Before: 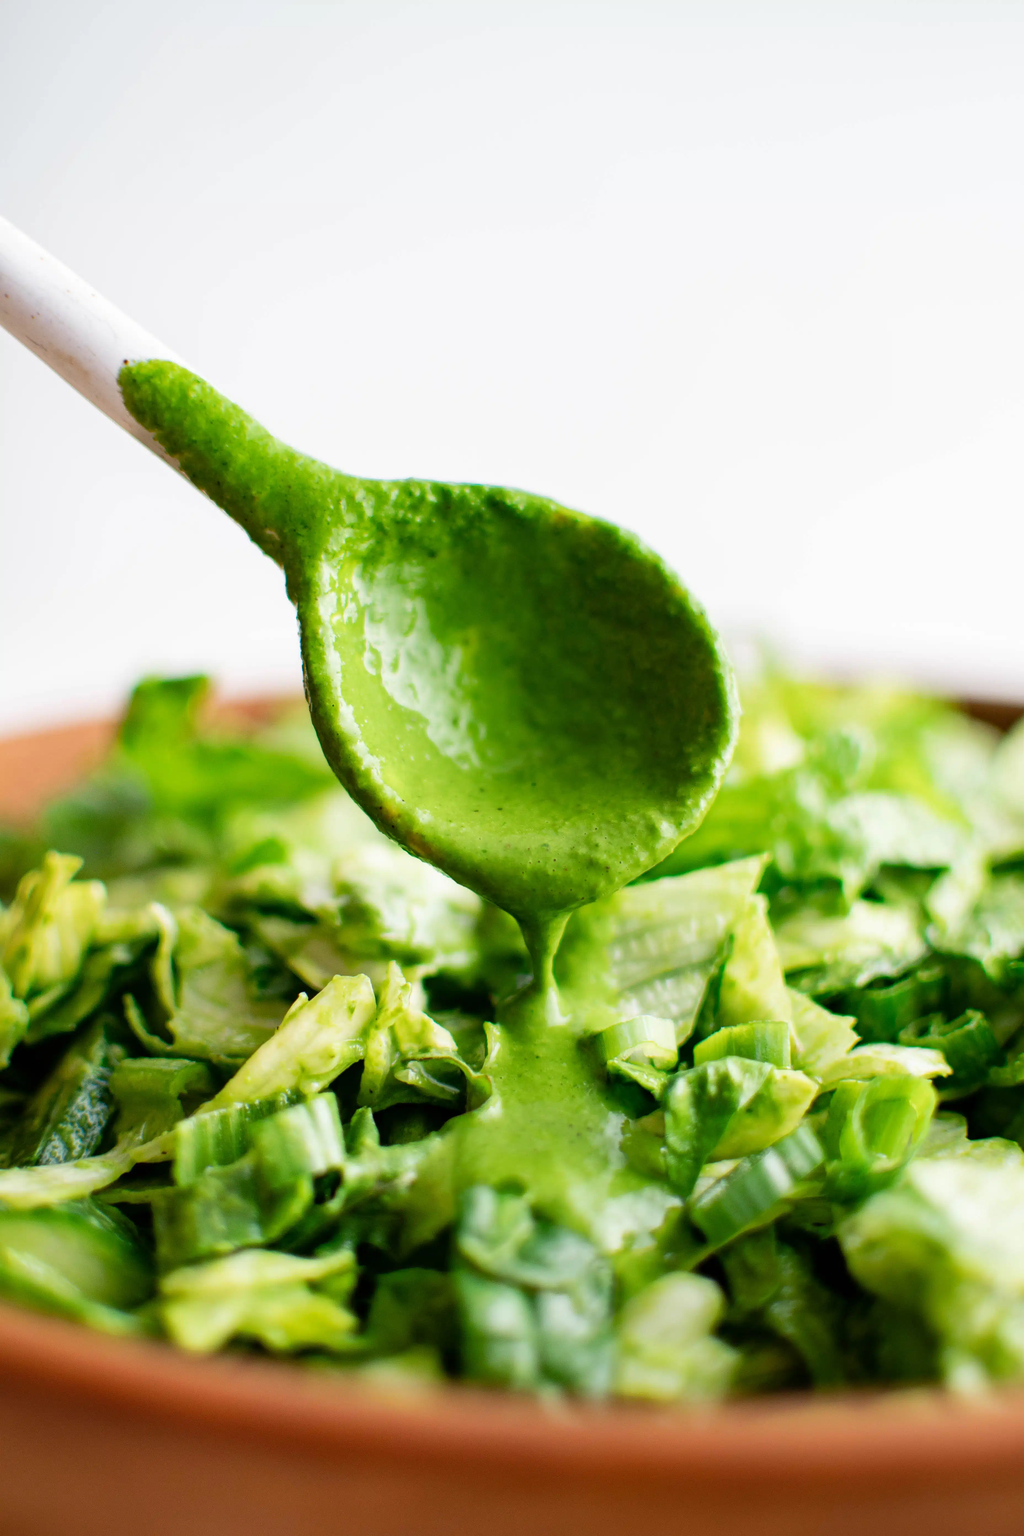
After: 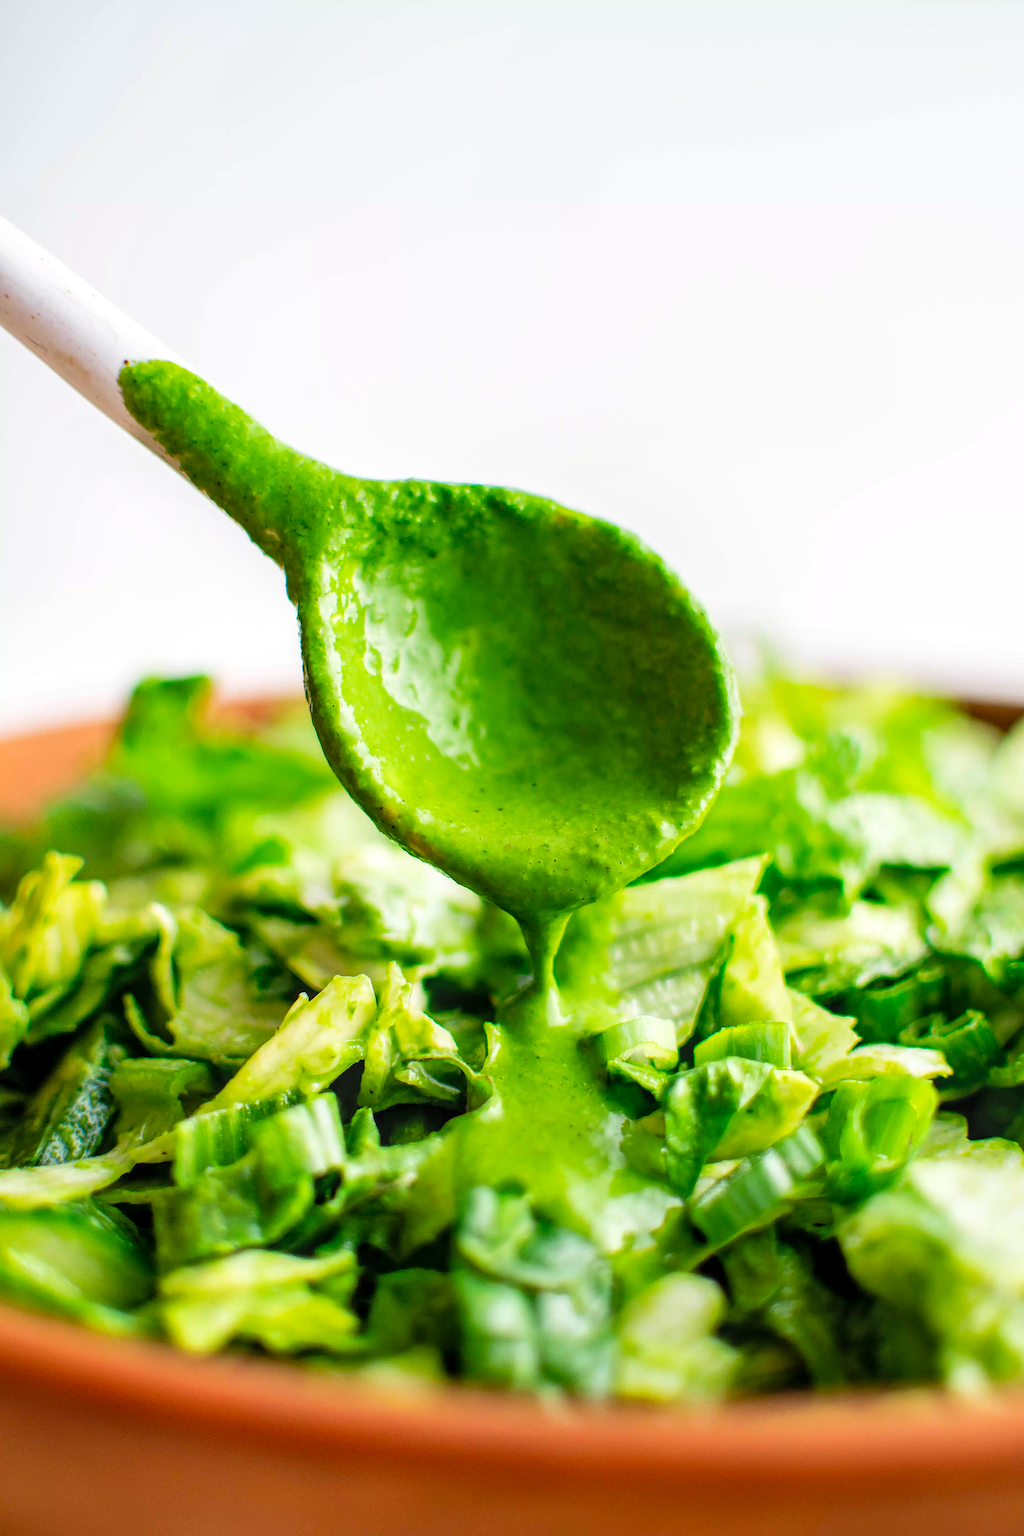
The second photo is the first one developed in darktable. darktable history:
contrast brightness saturation: brightness 0.094, saturation 0.192
color correction: highlights b* 0.037, saturation 1.1
exposure: exposure 0.014 EV, compensate exposure bias true, compensate highlight preservation false
sharpen: on, module defaults
local contrast: on, module defaults
